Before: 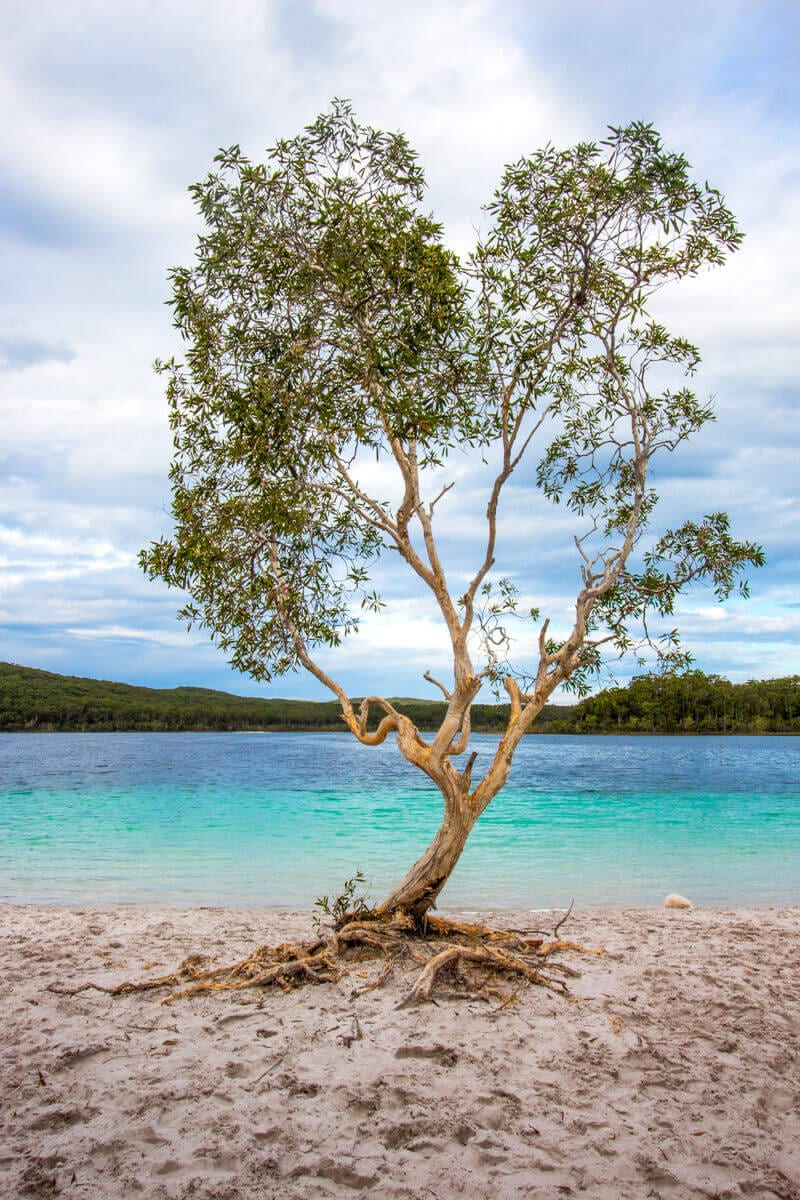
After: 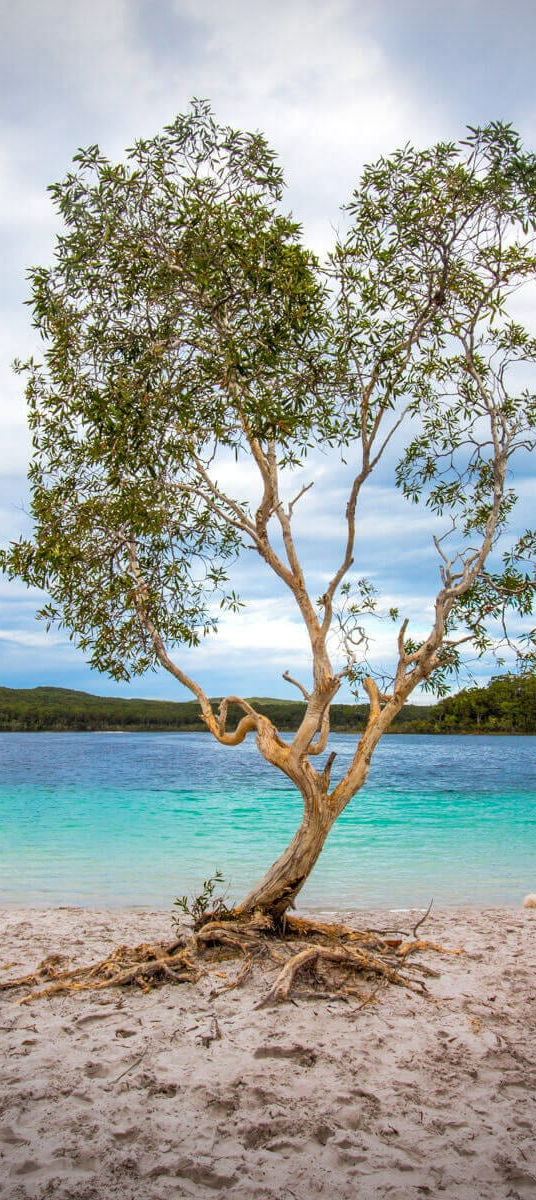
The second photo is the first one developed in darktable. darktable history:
shadows and highlights: radius 128.32, shadows 21.23, highlights -21.14, low approximation 0.01
crop and rotate: left 17.629%, right 15.272%
vignetting: fall-off radius 61.14%, brightness -0.685
